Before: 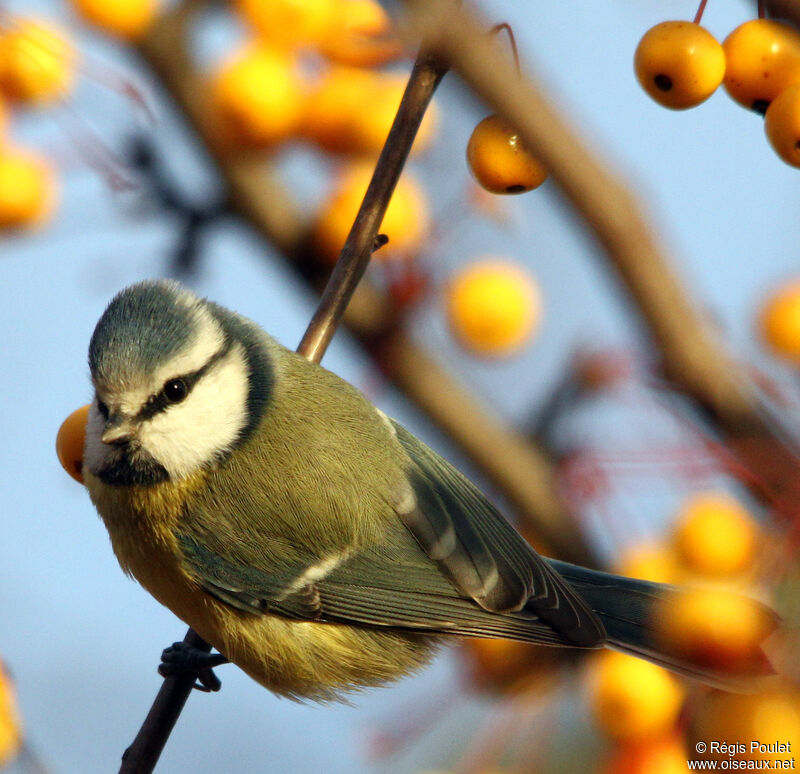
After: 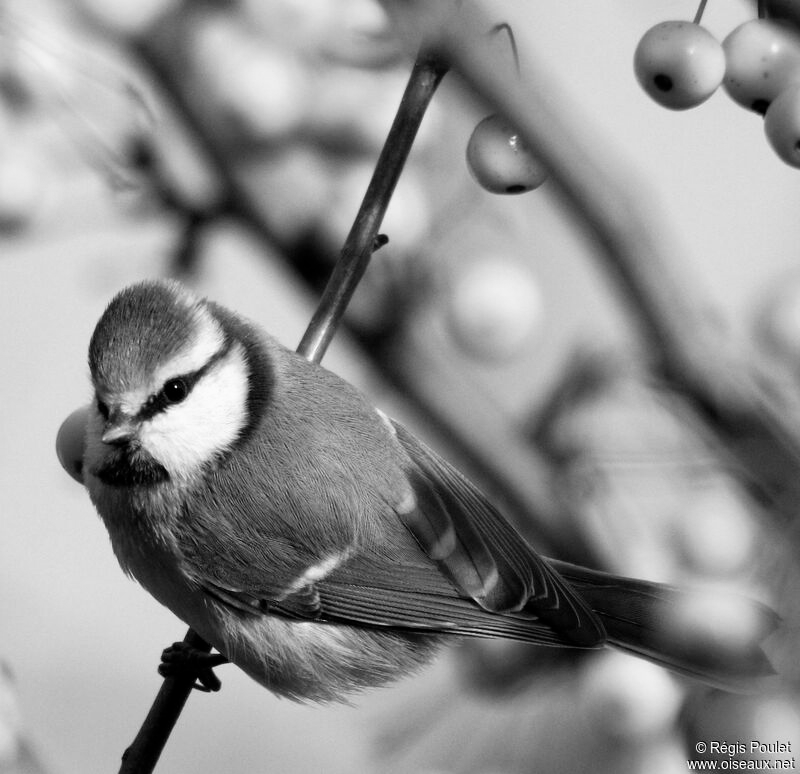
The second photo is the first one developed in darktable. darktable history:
contrast brightness saturation: contrast 0.1, brightness 0.02, saturation 0.02
monochrome: on, module defaults
